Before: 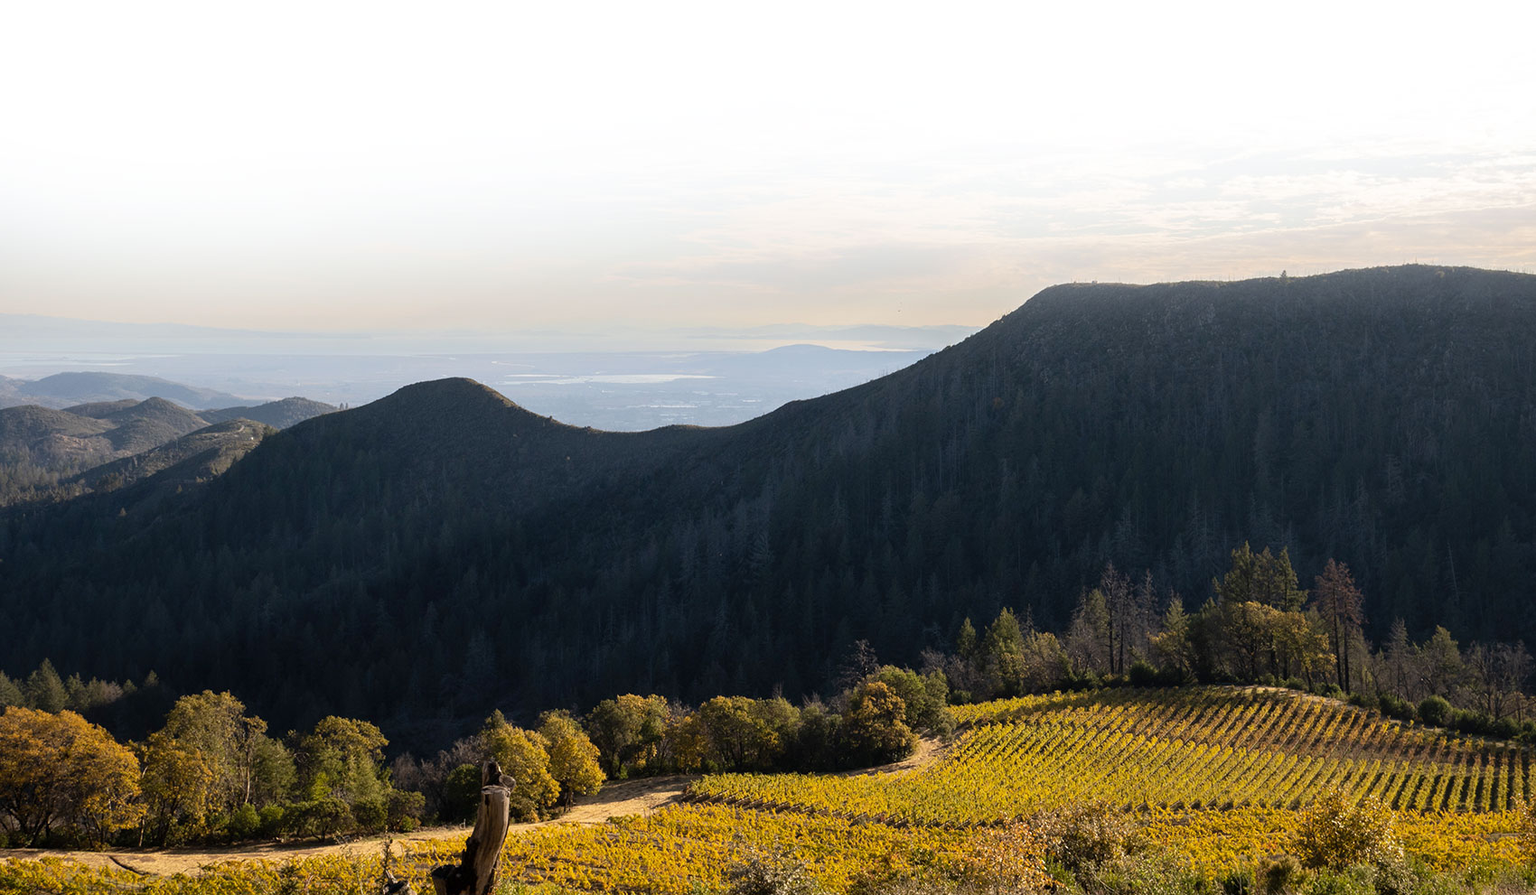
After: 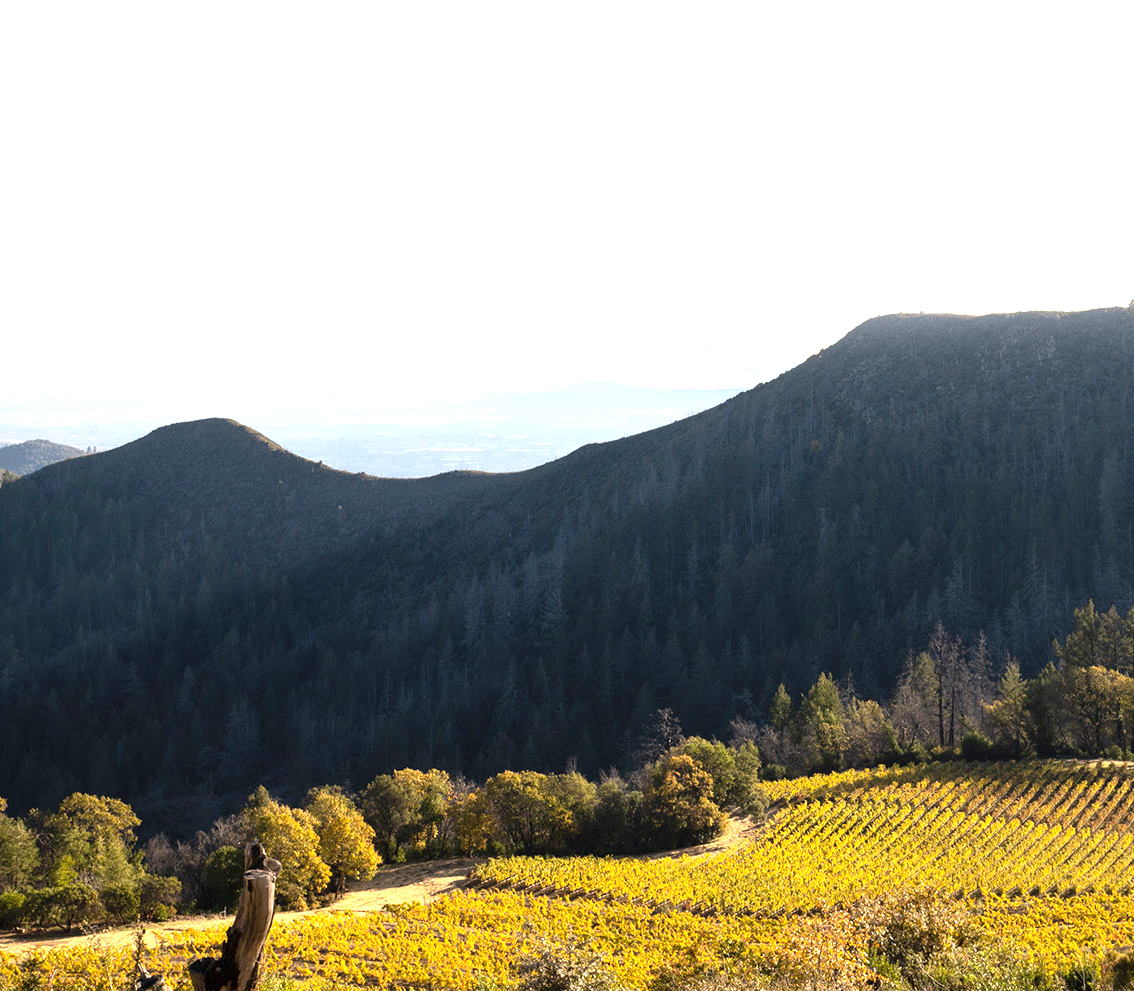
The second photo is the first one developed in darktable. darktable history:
tone equalizer: on, module defaults
exposure: black level correction 0, exposure 1 EV, compensate highlight preservation false
crop: left 17.043%, right 16.219%
